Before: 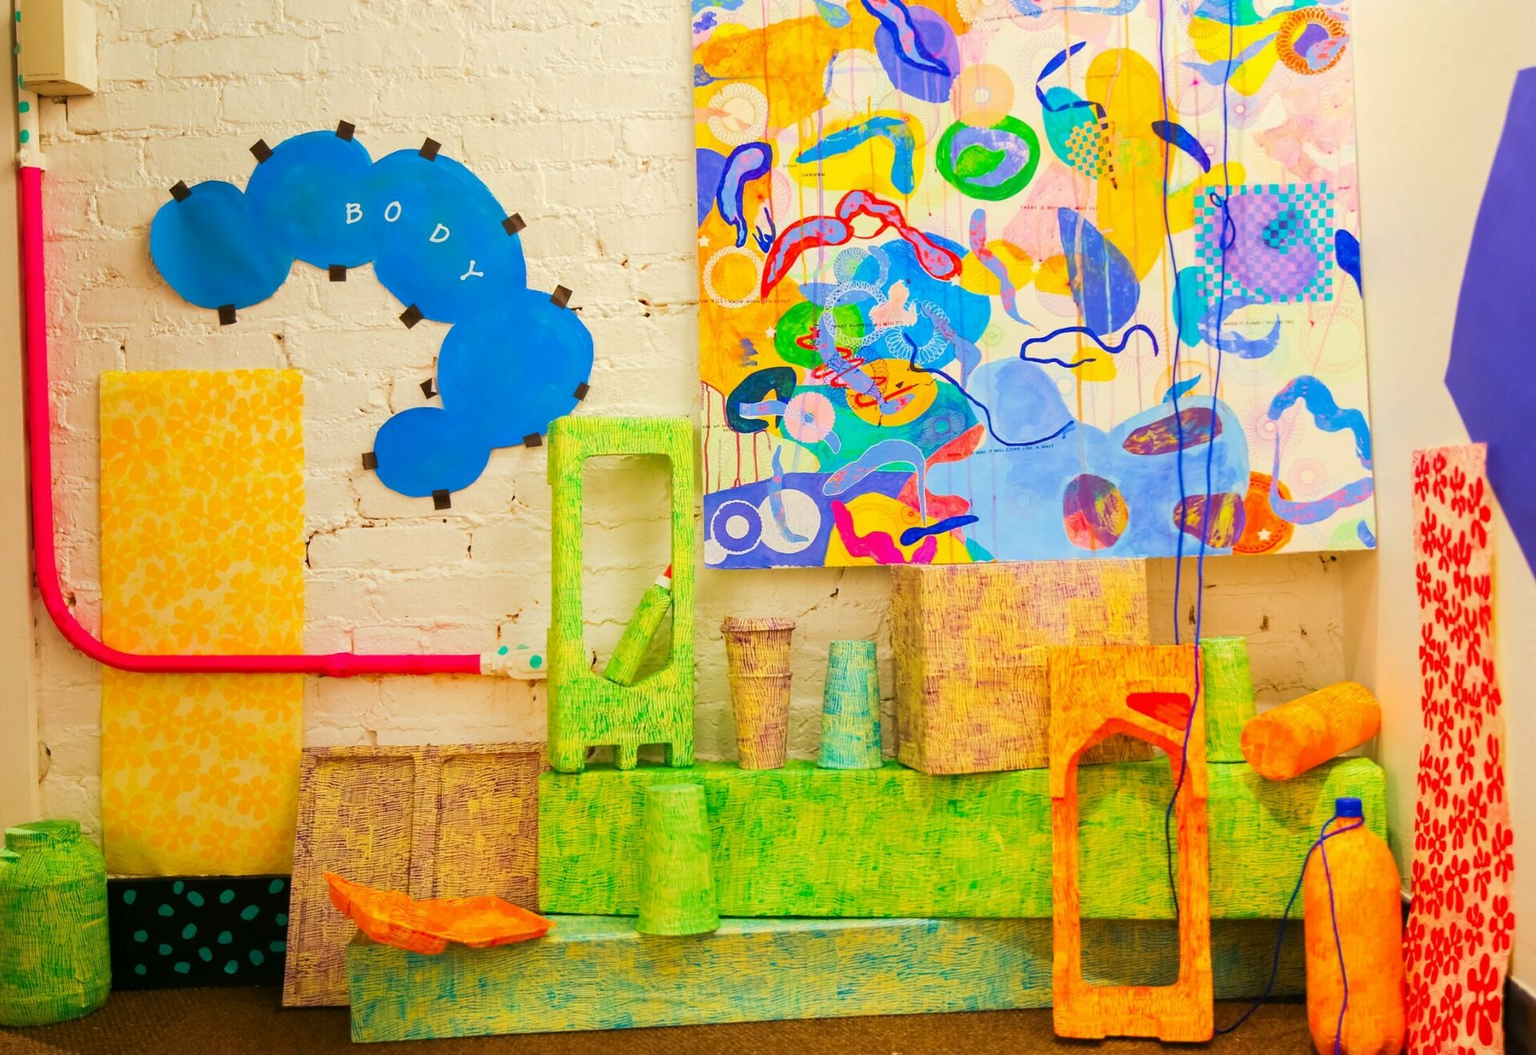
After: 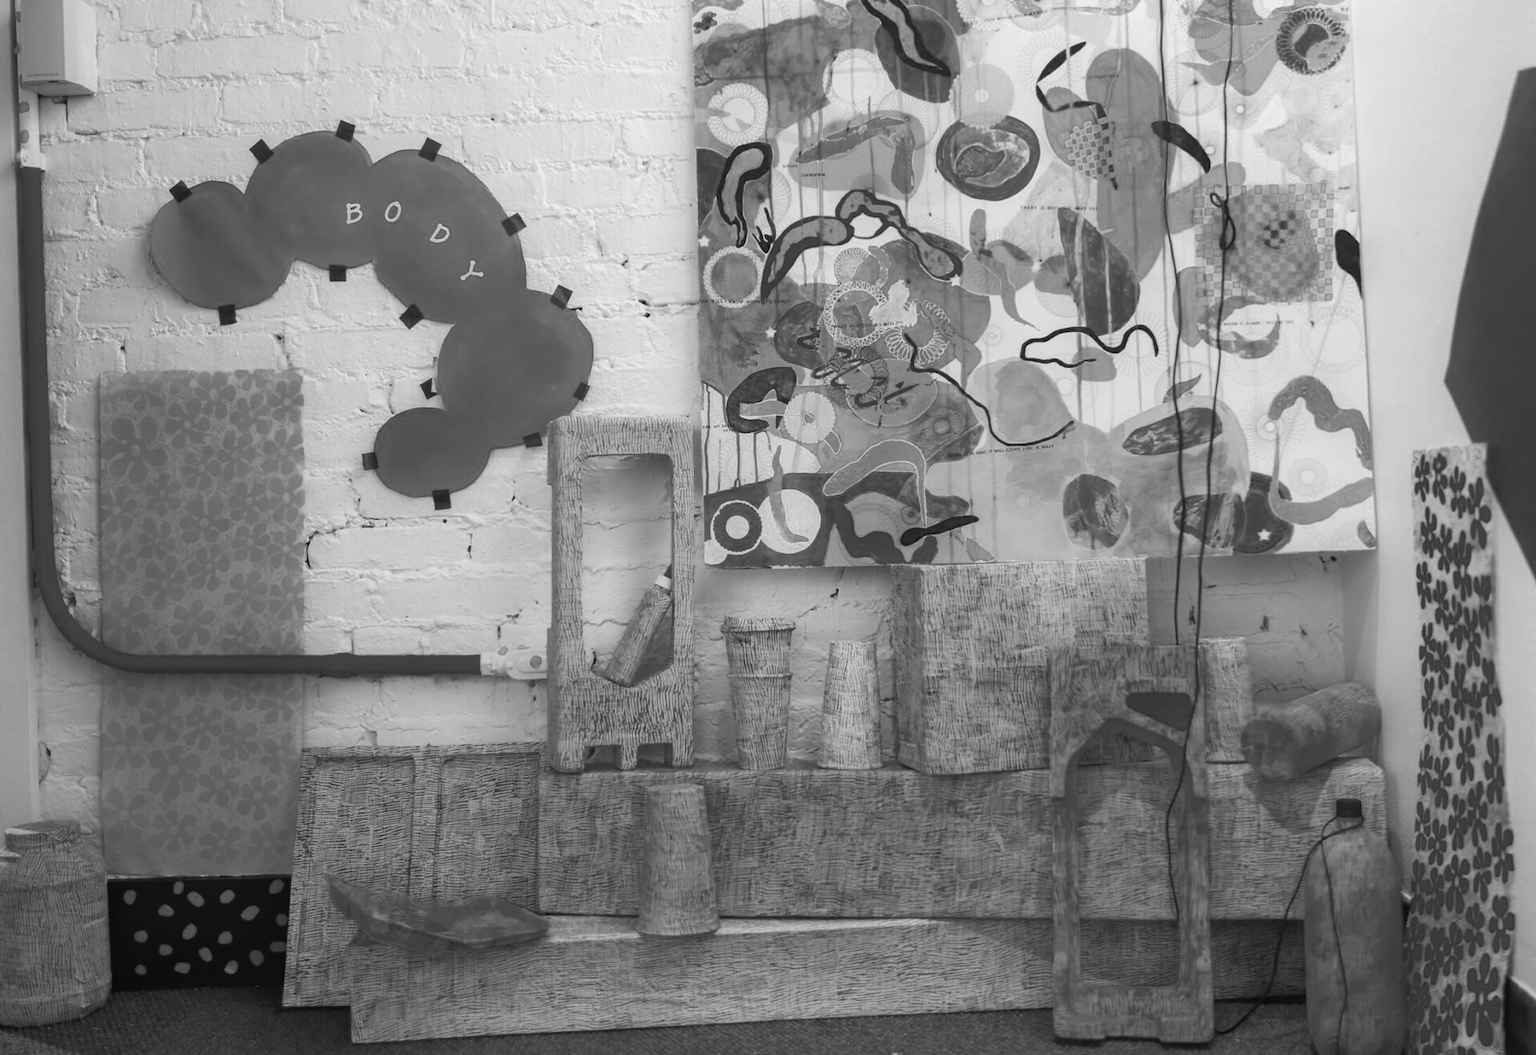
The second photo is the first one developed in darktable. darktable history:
local contrast: detail 110%
monochrome: a 0, b 0, size 0.5, highlights 0.57
